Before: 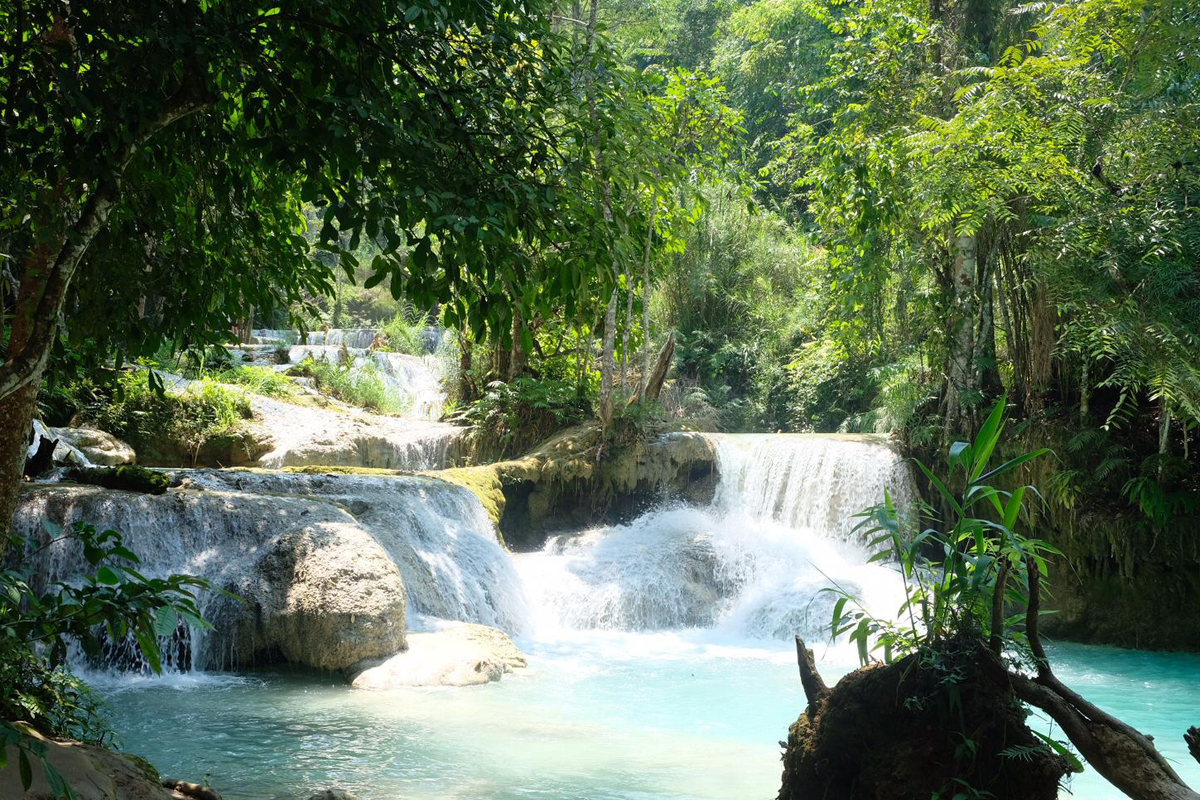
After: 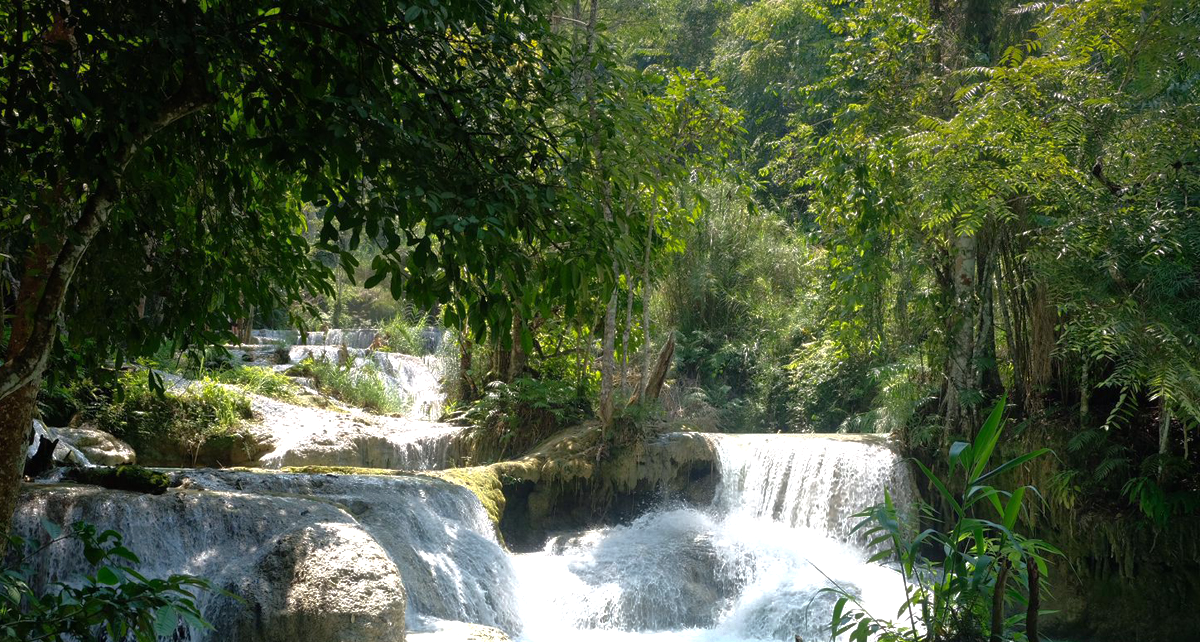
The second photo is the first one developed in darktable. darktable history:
graduated density: density 0.38 EV, hardness 21%, rotation -6.11°, saturation 32%
crop: bottom 19.644%
base curve: curves: ch0 [(0, 0) (0.841, 0.609) (1, 1)]
exposure: exposure 0.236 EV, compensate highlight preservation false
